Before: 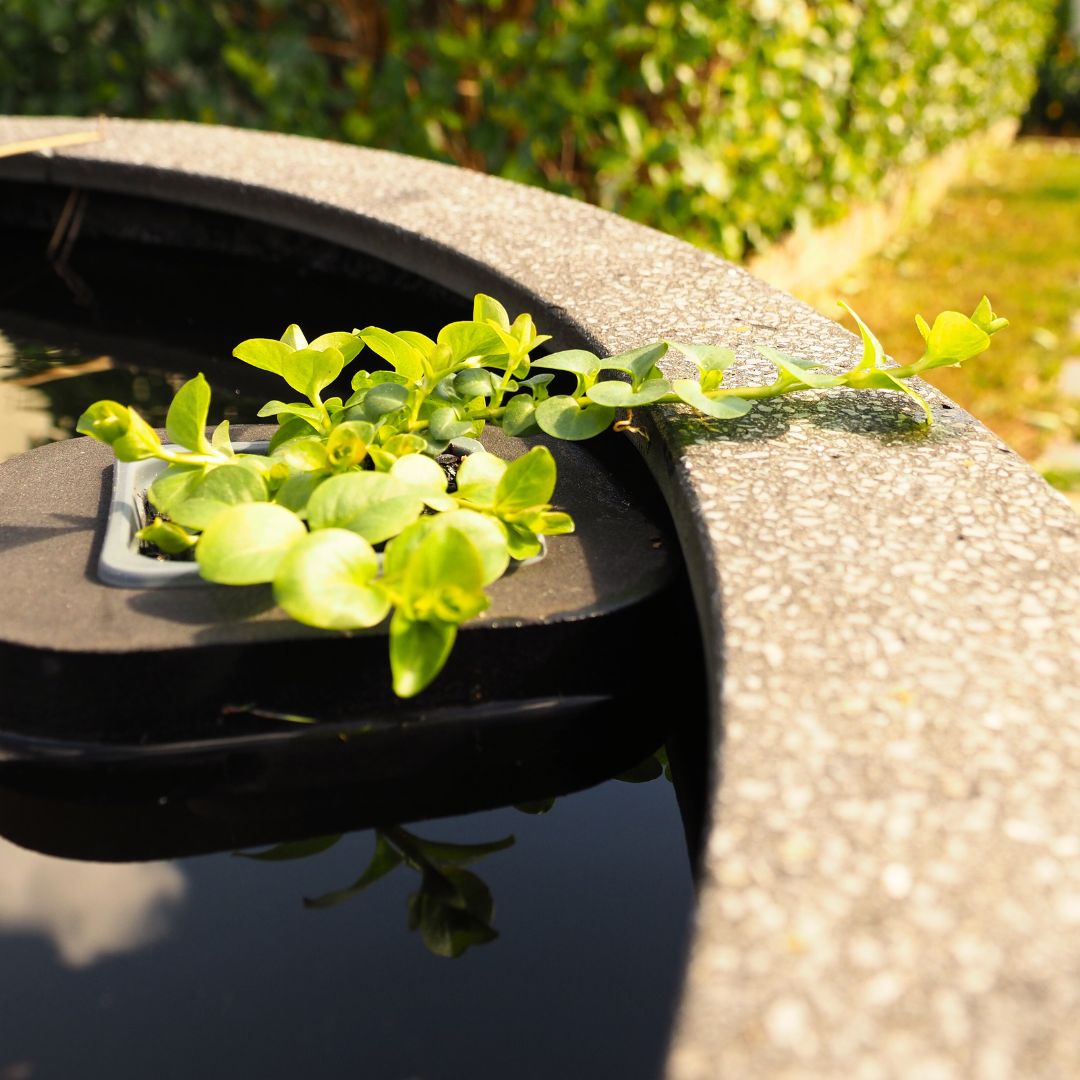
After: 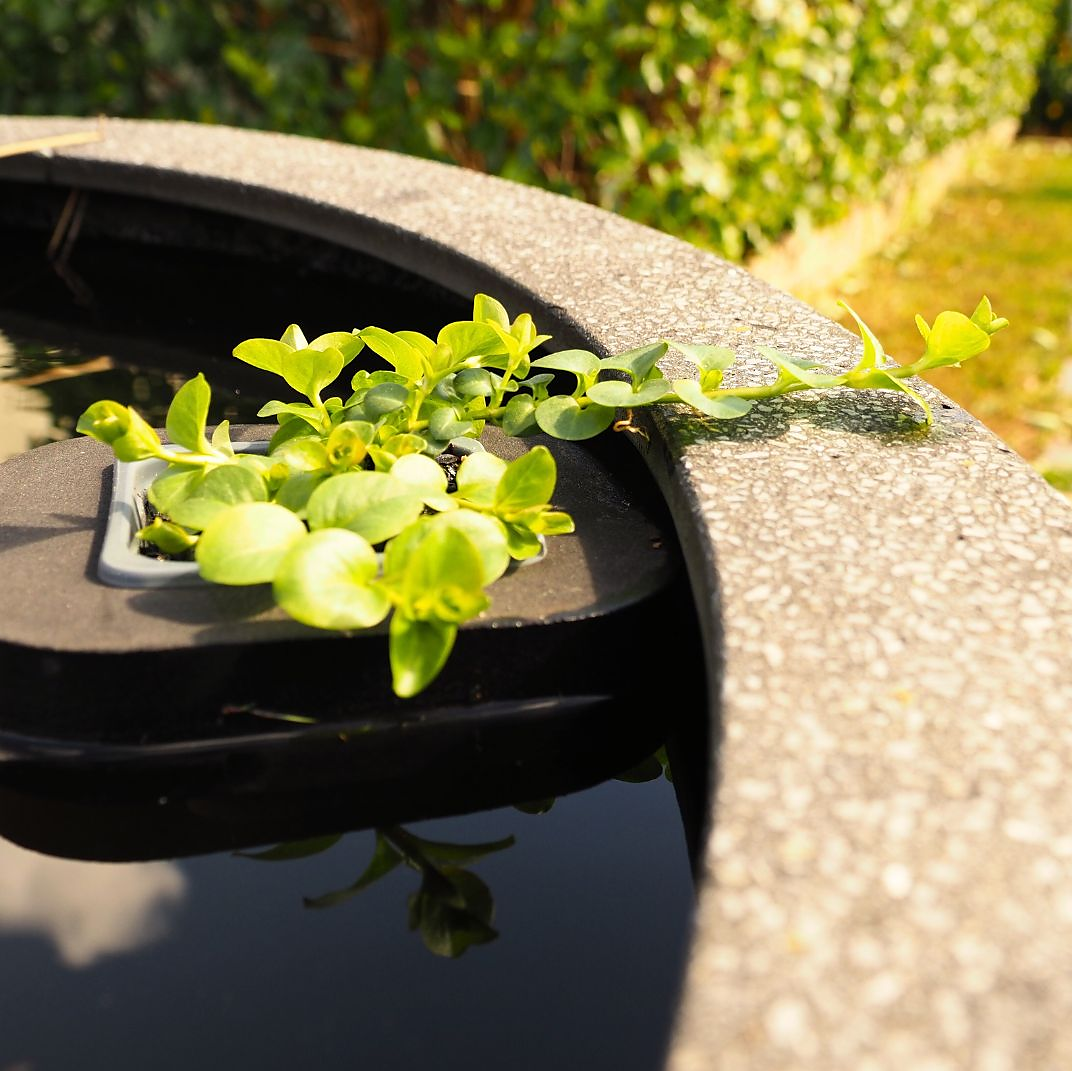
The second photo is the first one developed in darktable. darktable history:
crop: bottom 0.069%
sharpen: radius 1.019, threshold 1.001
